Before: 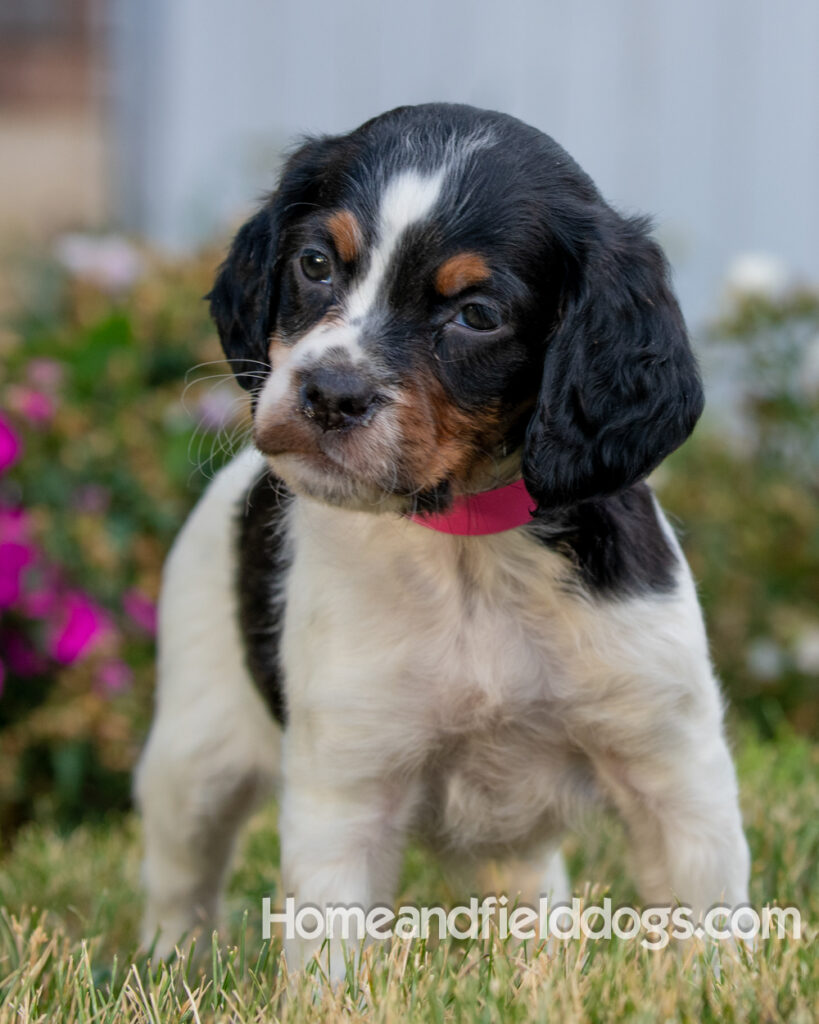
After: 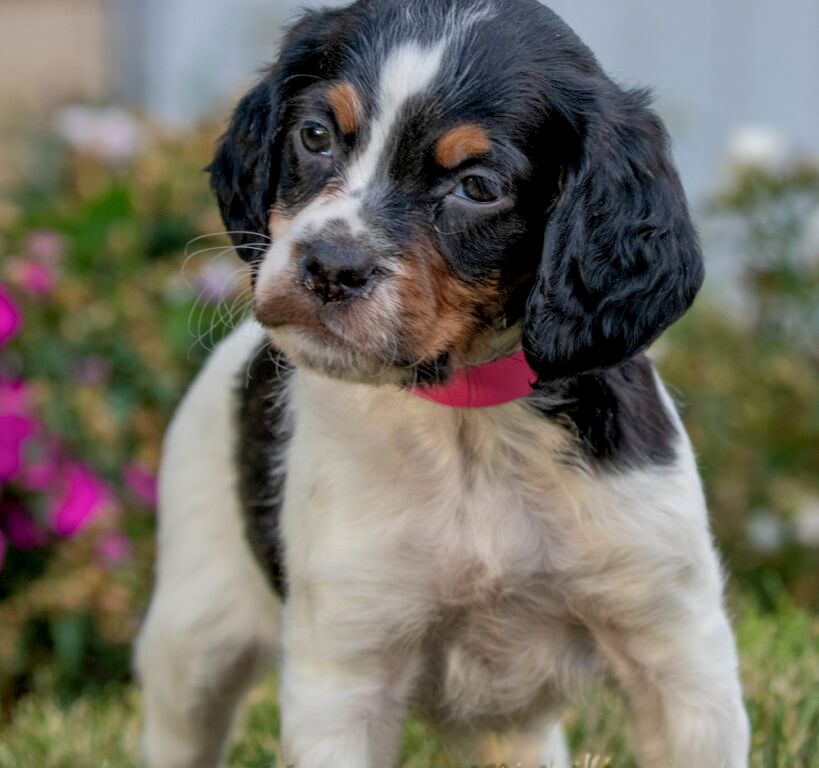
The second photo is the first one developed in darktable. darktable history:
shadows and highlights: on, module defaults
crop and rotate: top 12.5%, bottom 12.5%
local contrast: detail 130%
